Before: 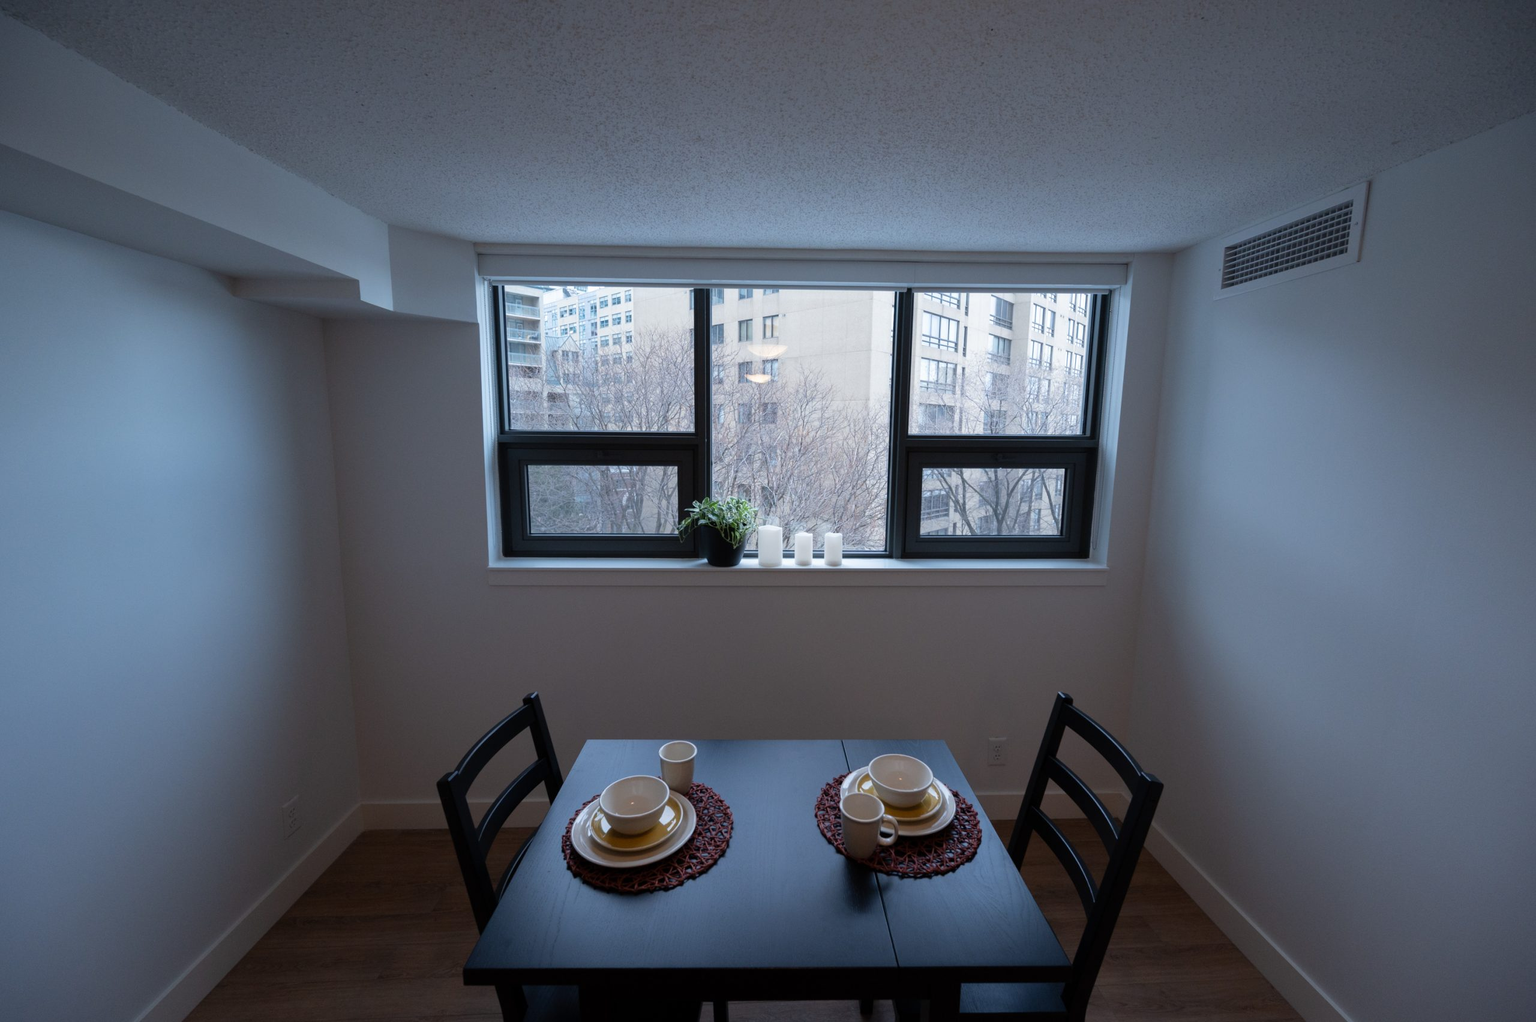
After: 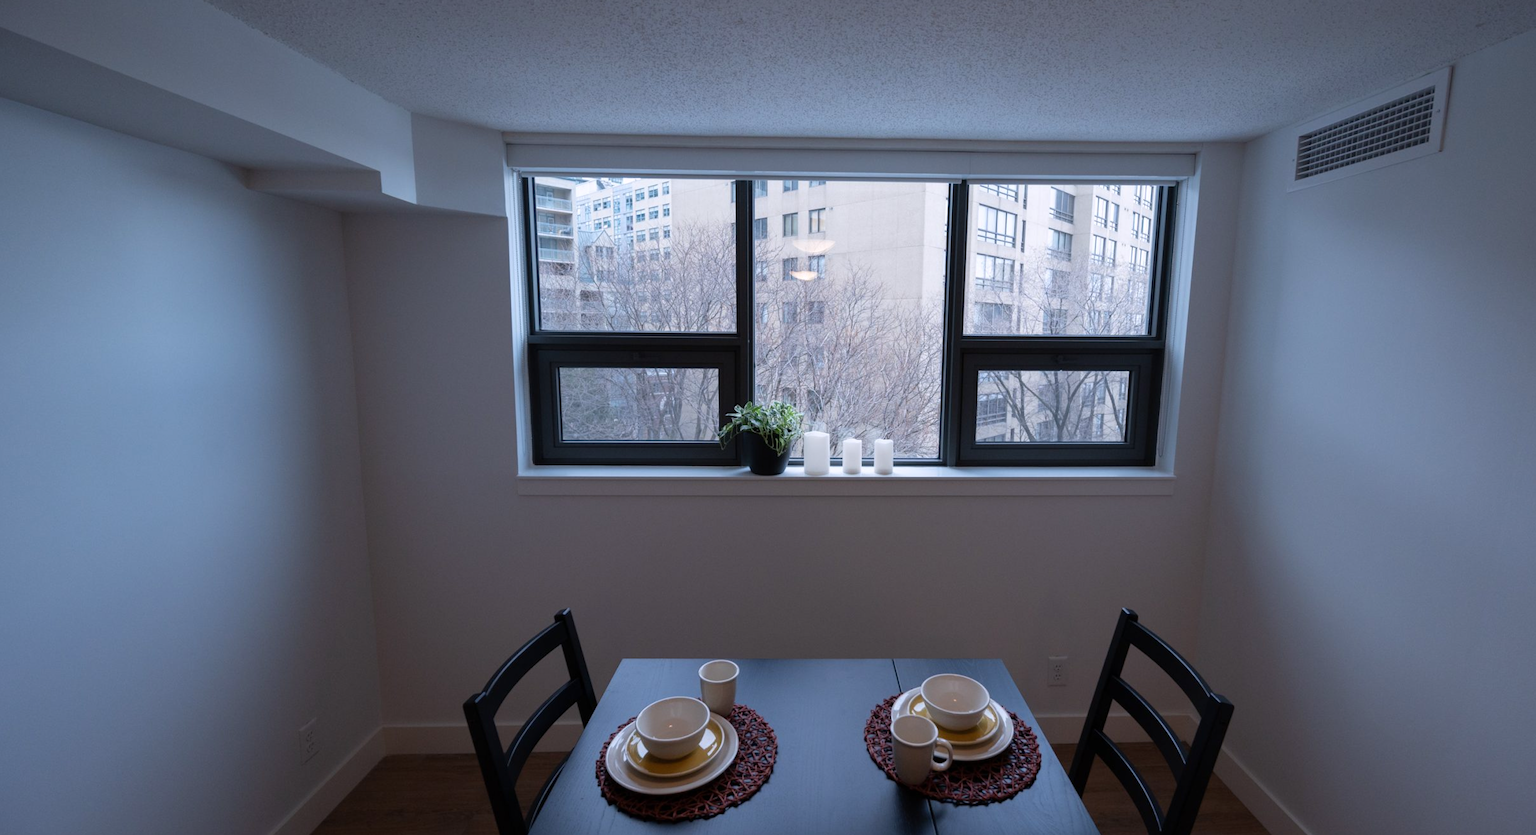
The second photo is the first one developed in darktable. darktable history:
crop and rotate: angle 0.03°, top 11.643%, right 5.651%, bottom 11.189%
color calibration: illuminant custom, x 0.348, y 0.366, temperature 4940.58 K
